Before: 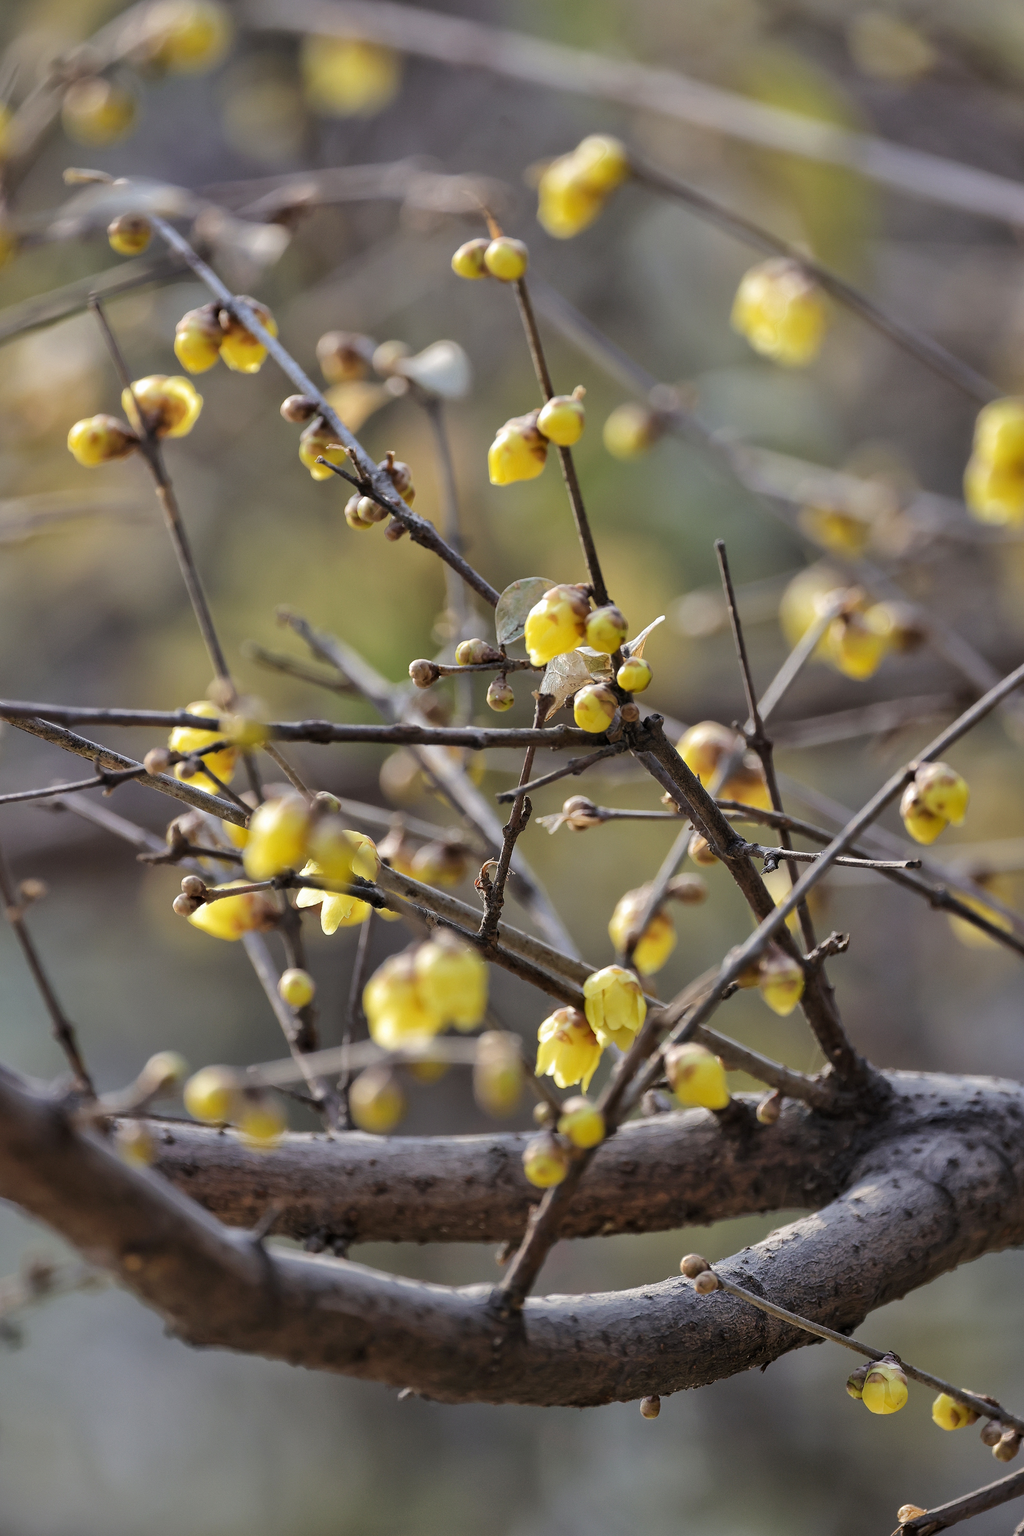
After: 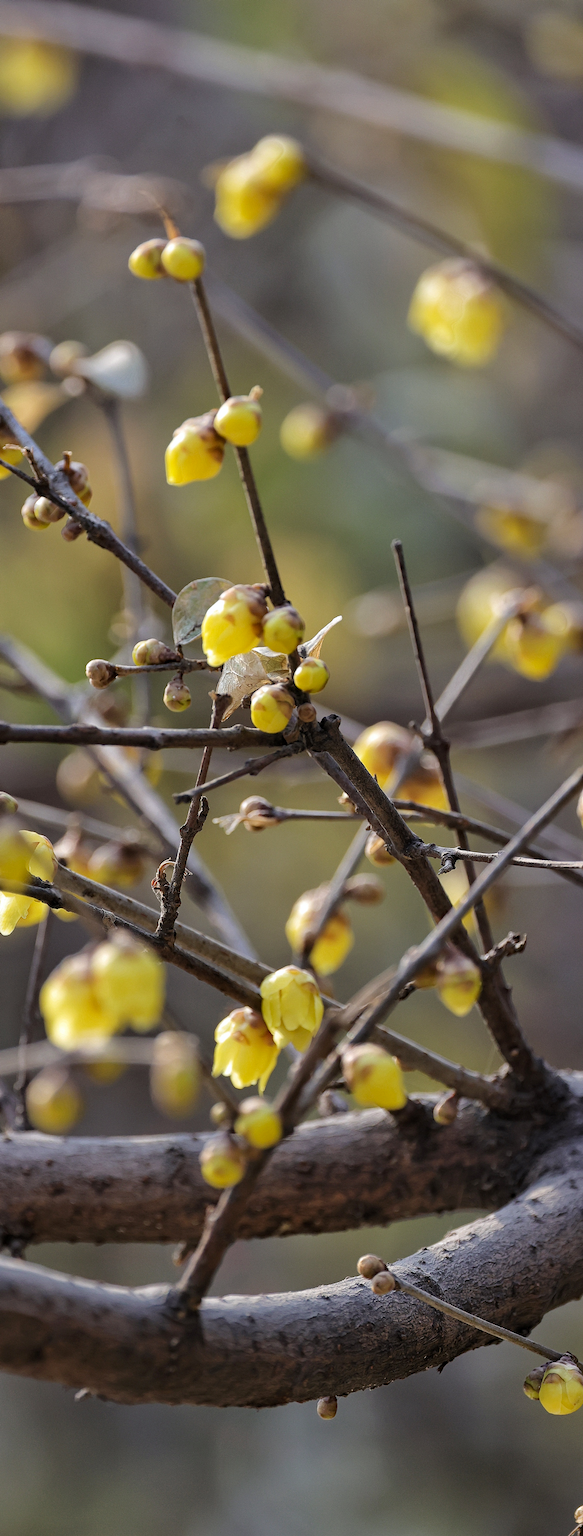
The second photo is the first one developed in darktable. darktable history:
crop: left 31.594%, top 0.024%, right 11.481%
haze removal: adaptive false
